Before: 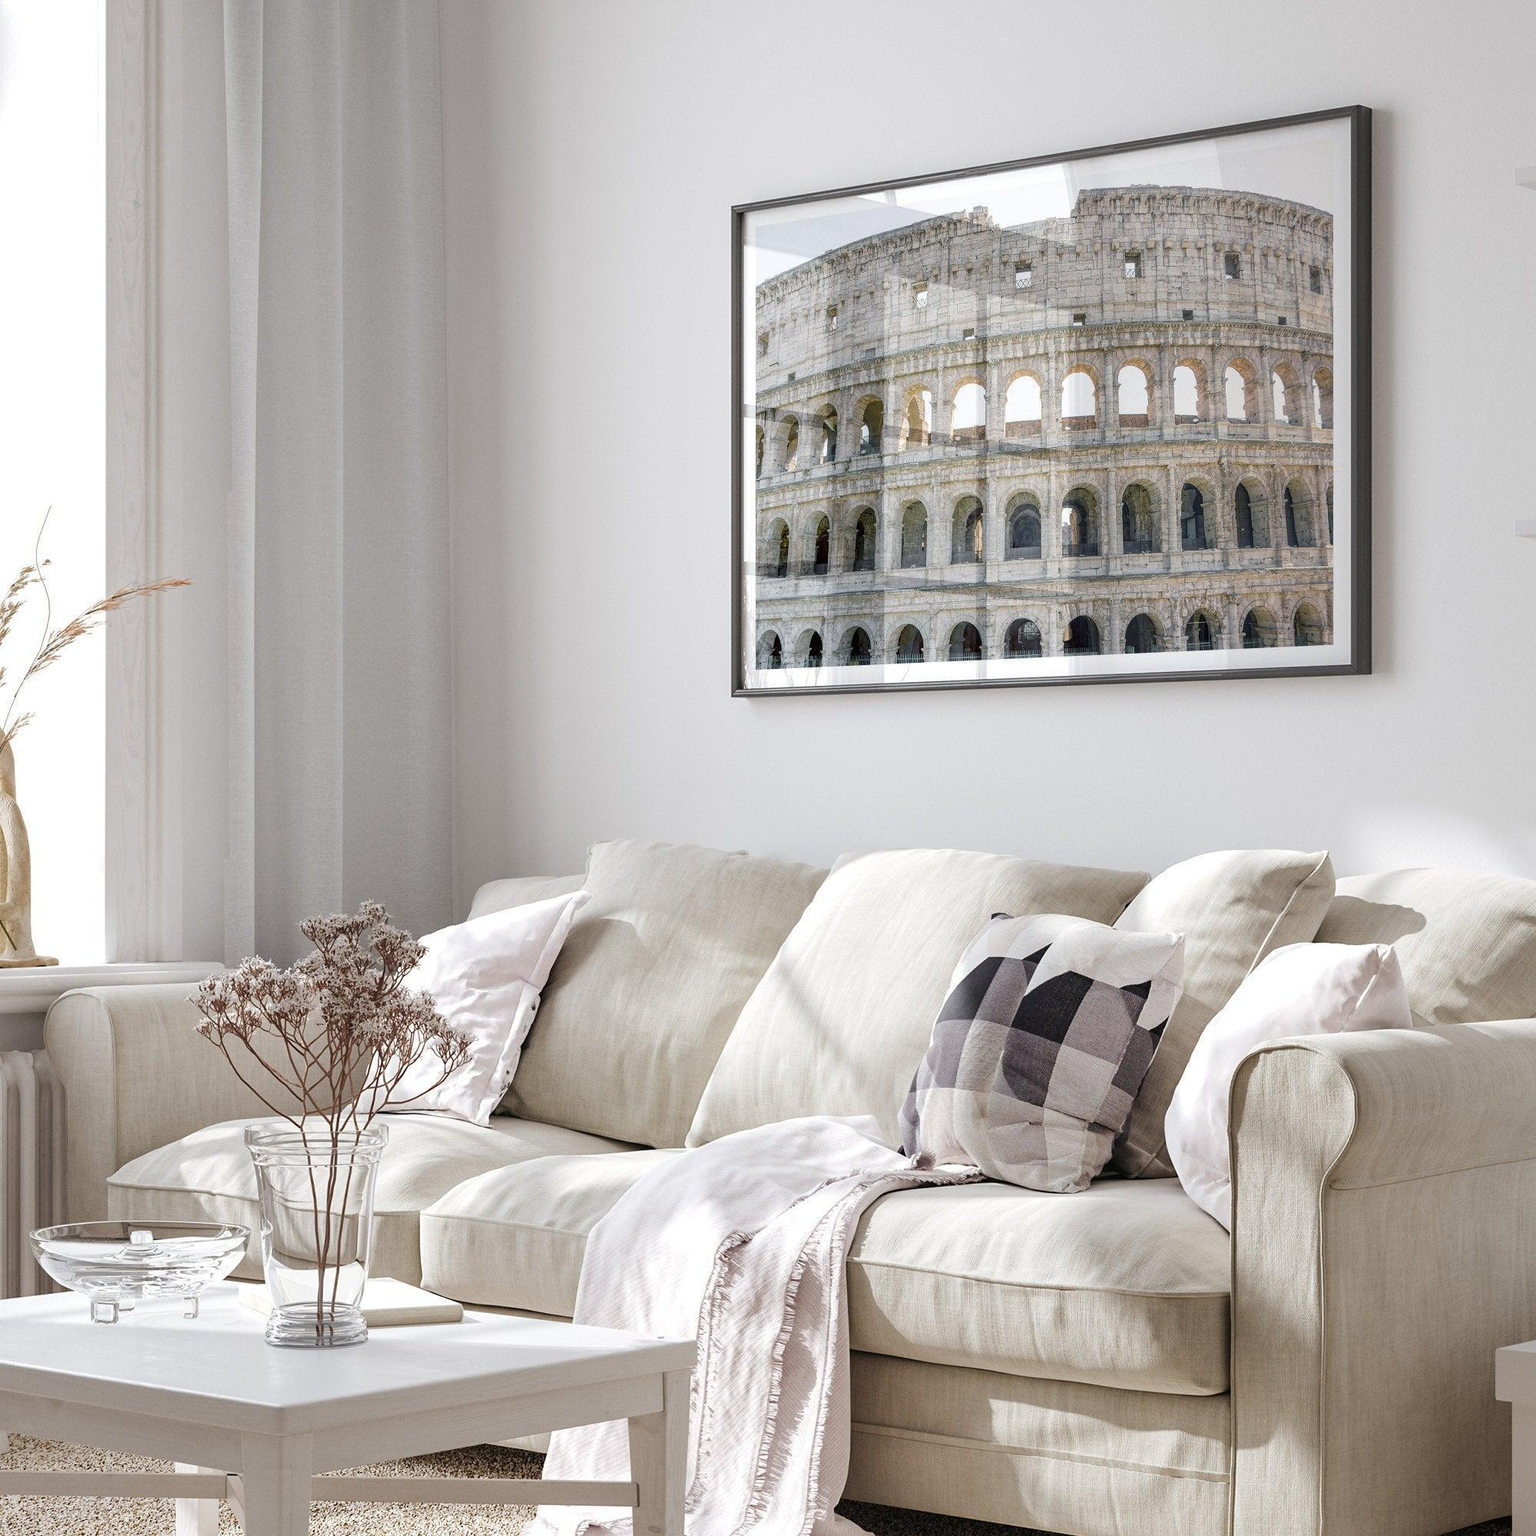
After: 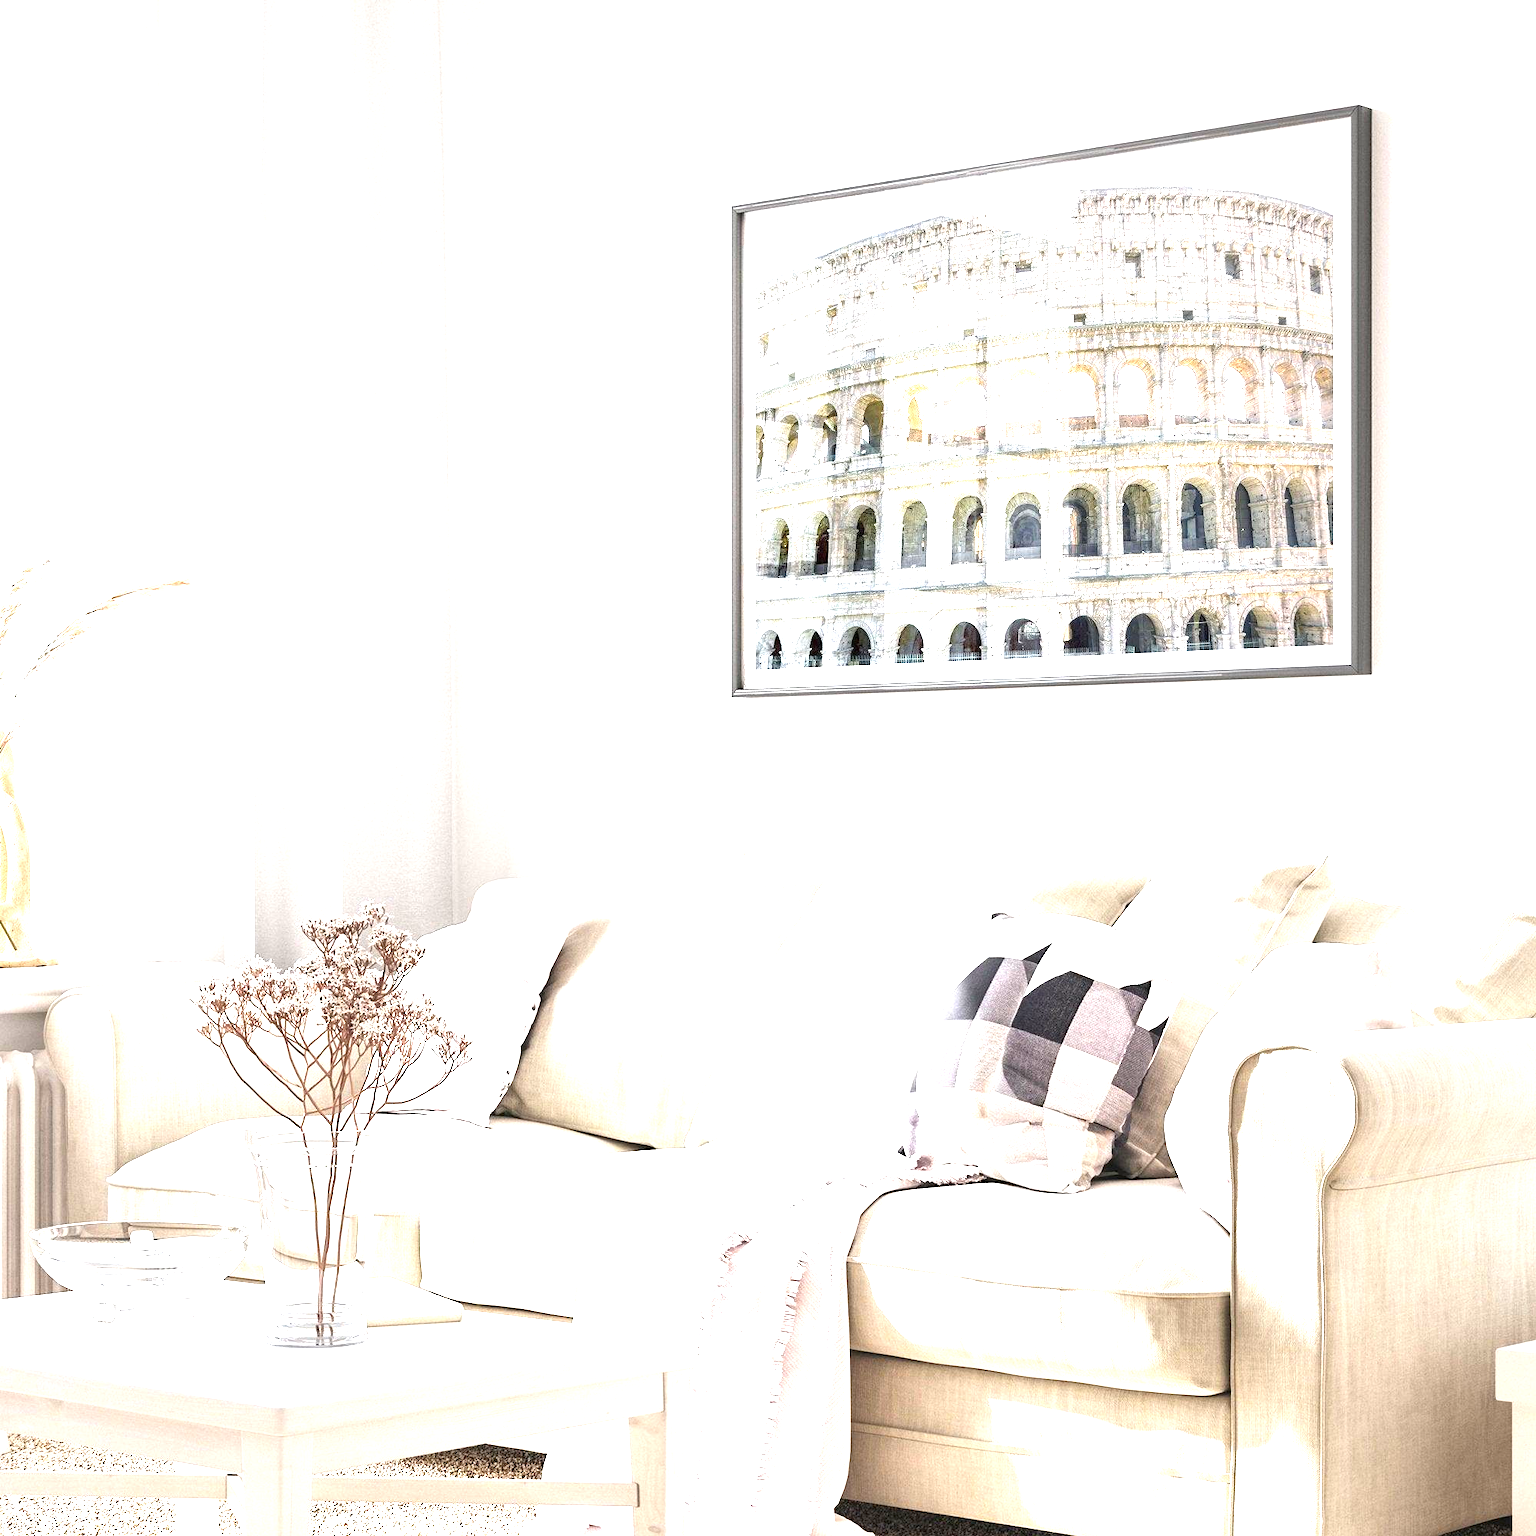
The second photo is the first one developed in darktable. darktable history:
exposure: black level correction 0, exposure 1.87 EV, compensate exposure bias true, compensate highlight preservation false
